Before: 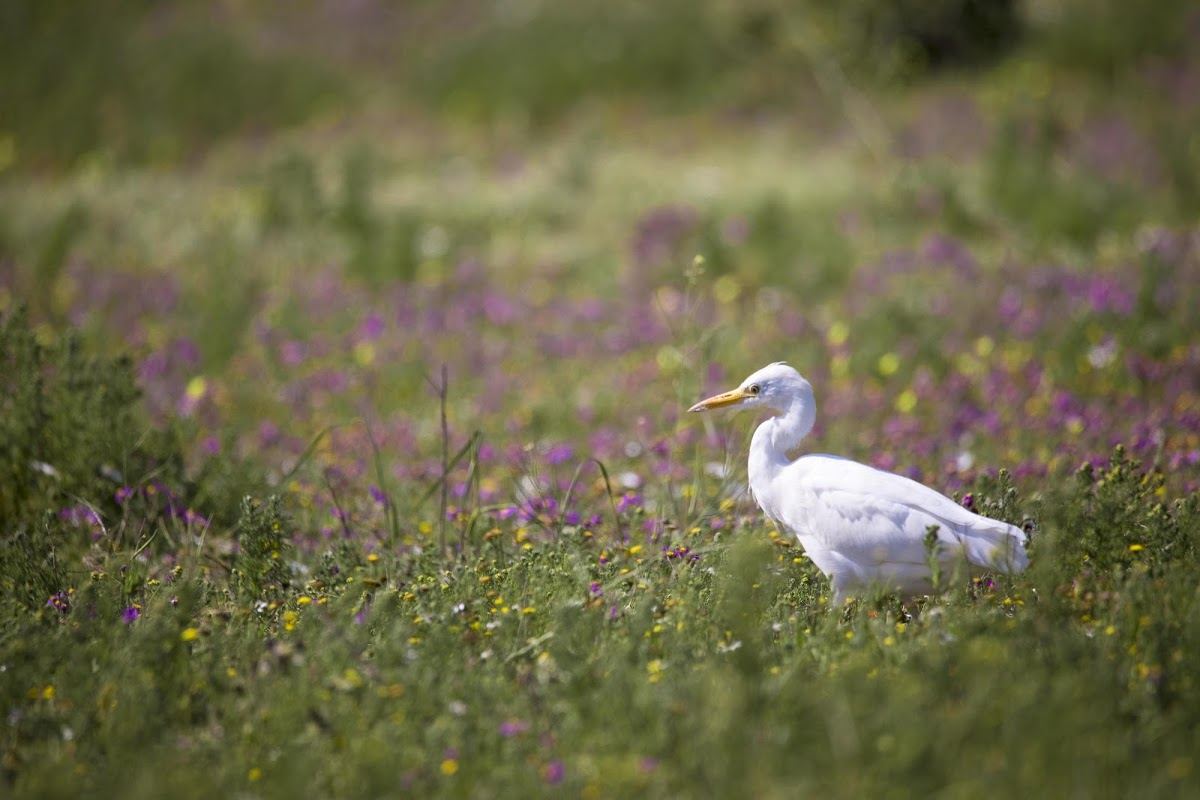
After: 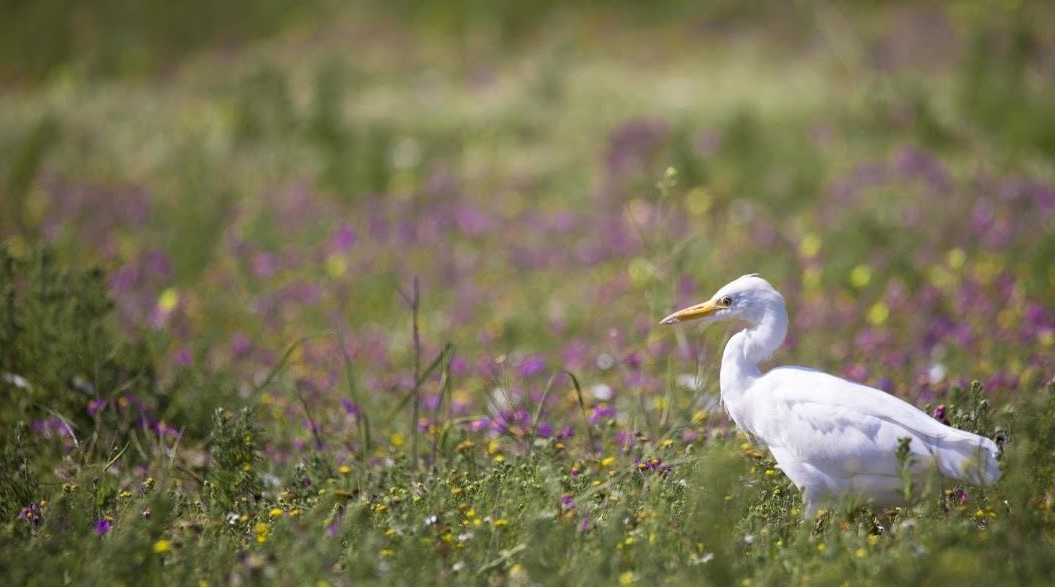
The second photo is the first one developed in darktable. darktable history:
crop and rotate: left 2.361%, top 11.005%, right 9.662%, bottom 15.555%
